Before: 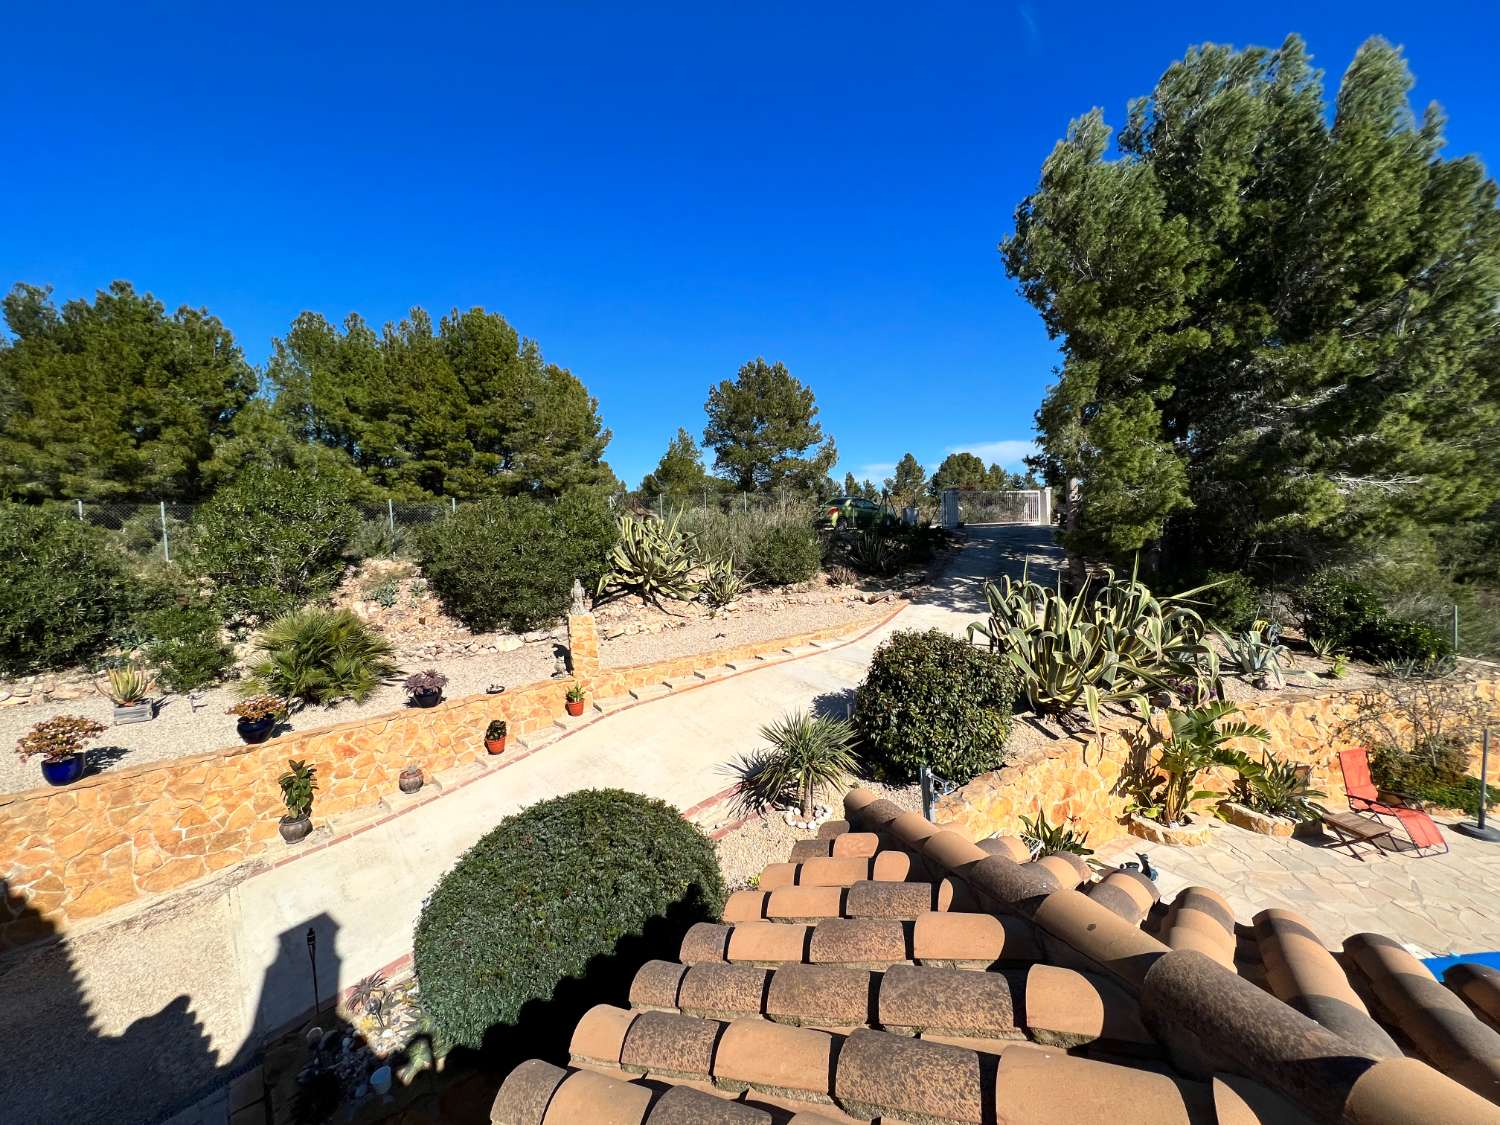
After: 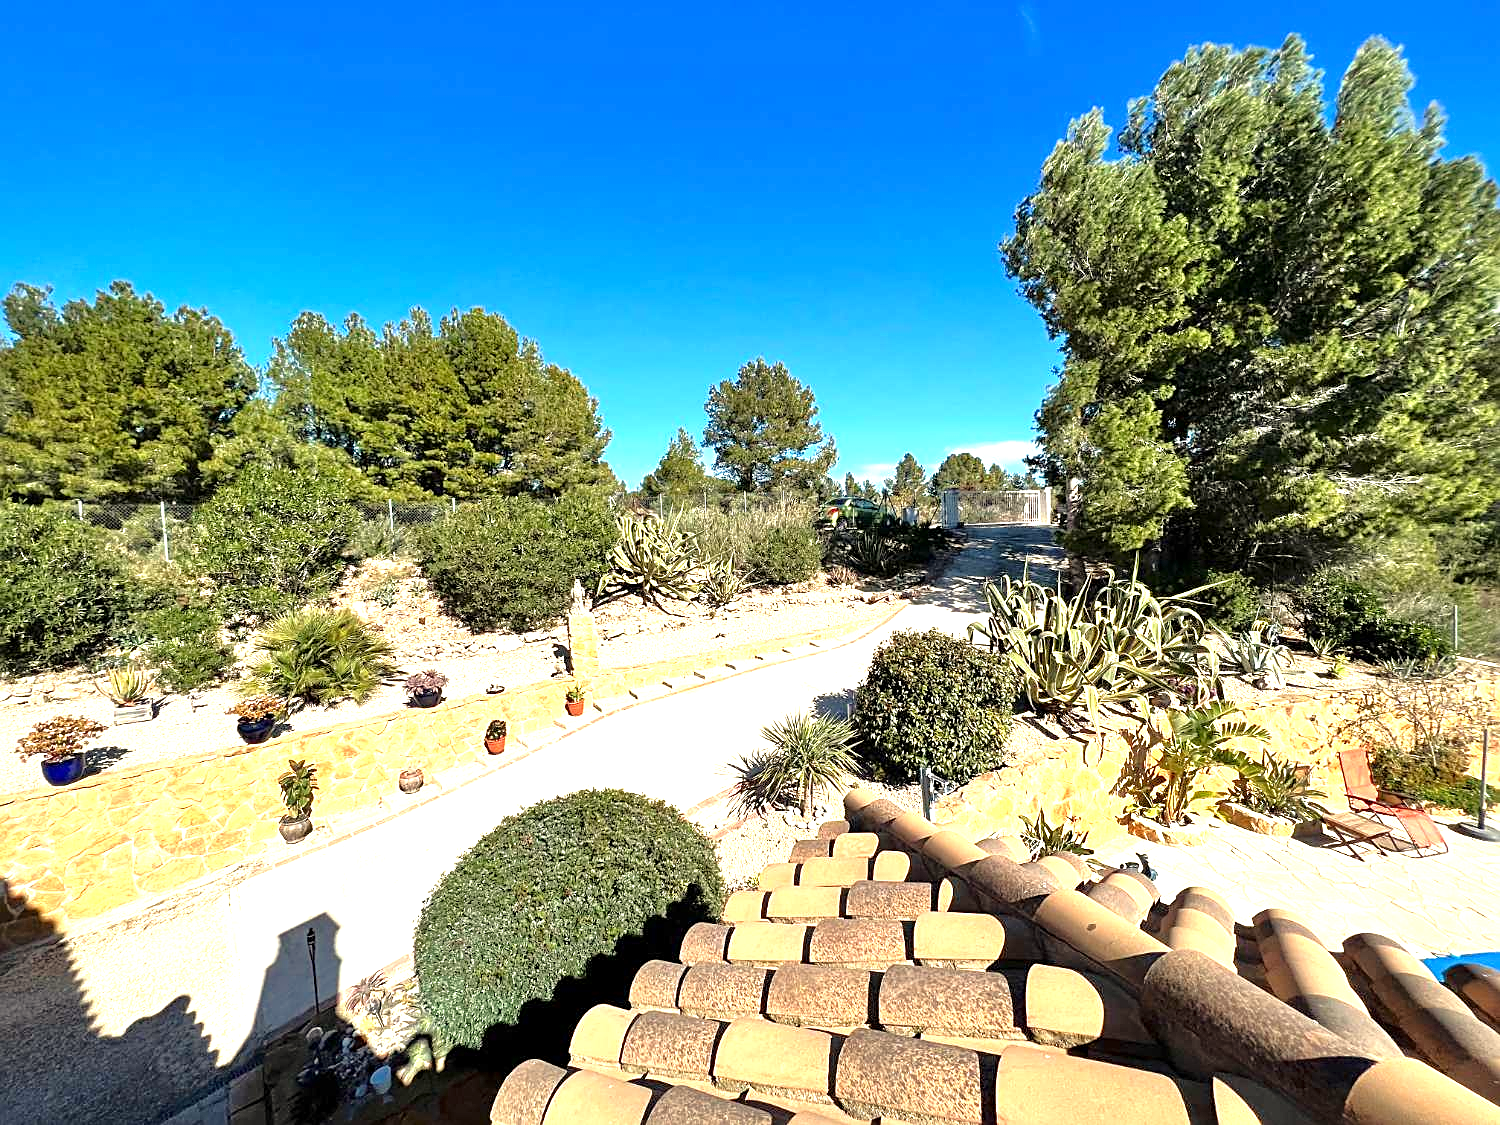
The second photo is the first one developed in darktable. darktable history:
exposure: exposure 1.137 EV, compensate highlight preservation false
tone equalizer: -8 EV 0.001 EV, -7 EV -0.004 EV, -6 EV 0.009 EV, -5 EV 0.032 EV, -4 EV 0.276 EV, -3 EV 0.644 EV, -2 EV 0.584 EV, -1 EV 0.187 EV, +0 EV 0.024 EV
sharpen: on, module defaults
white balance: red 1.029, blue 0.92
